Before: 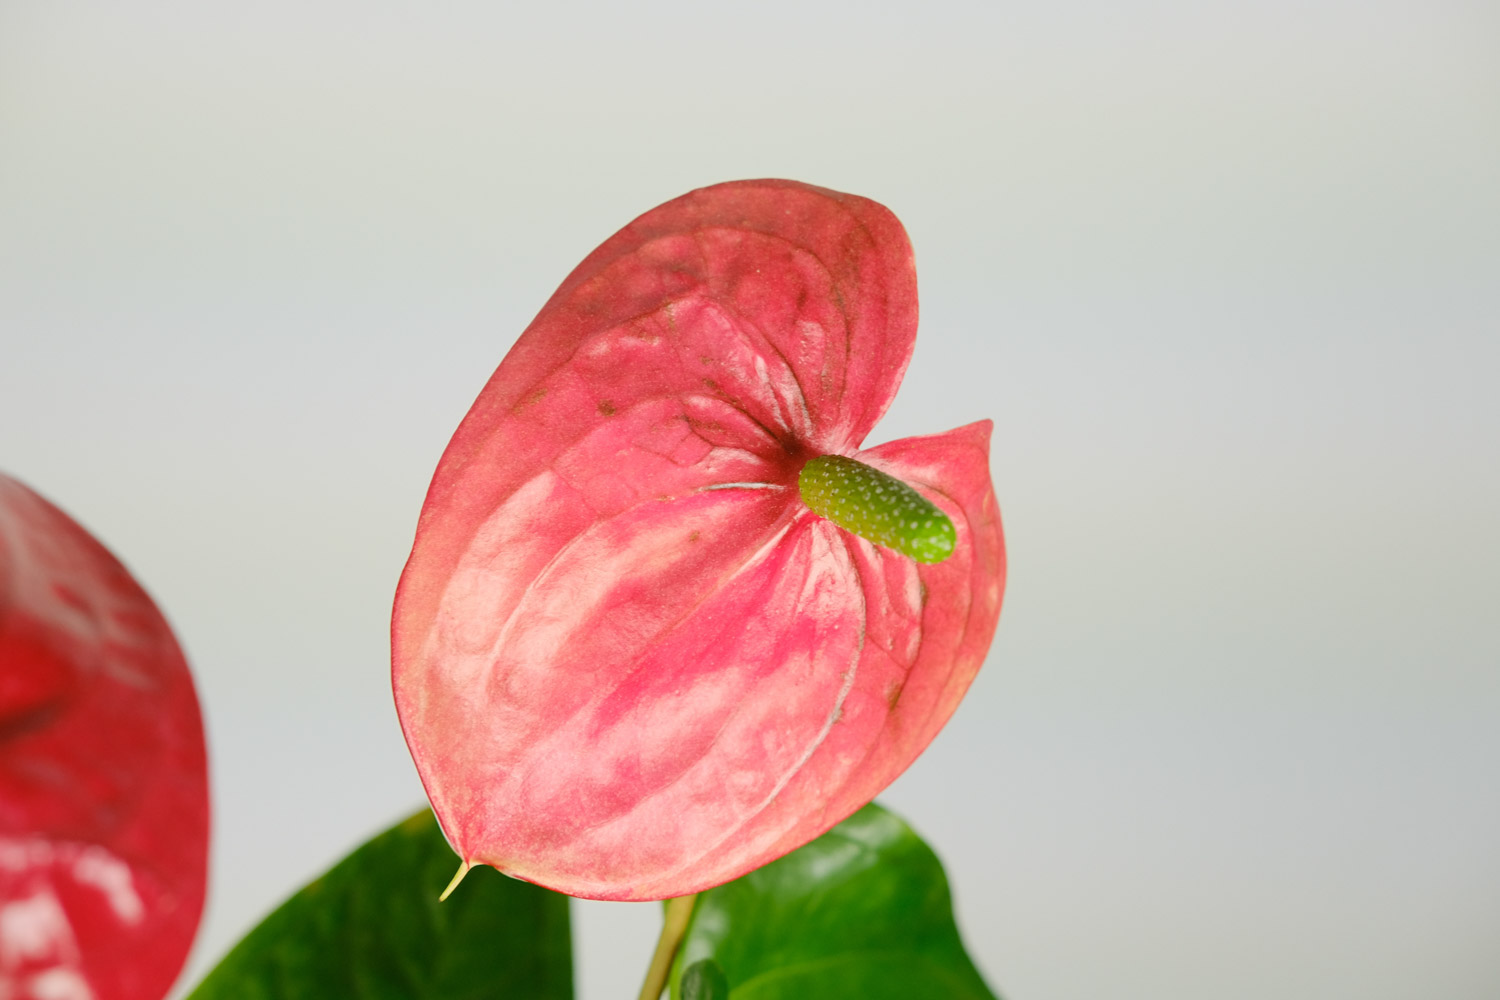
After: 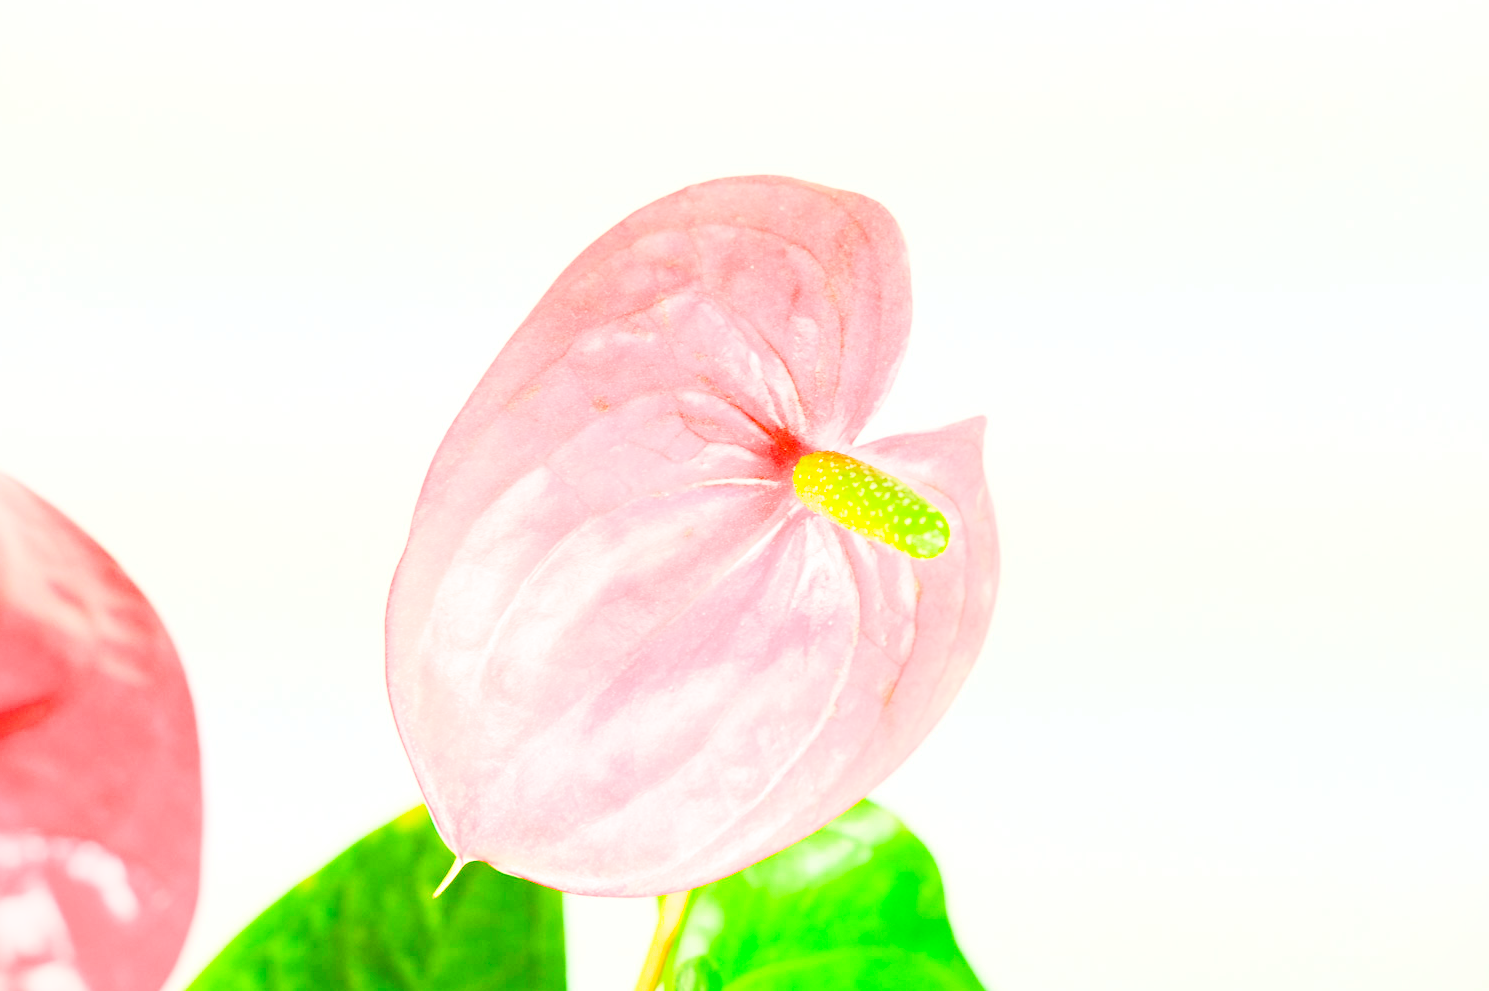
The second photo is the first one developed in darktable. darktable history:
exposure: black level correction 0.001, exposure 2.607 EV, compensate exposure bias true, compensate highlight preservation false
contrast brightness saturation: contrast 0.24, brightness 0.26, saturation 0.39
filmic rgb: black relative exposure -7.65 EV, white relative exposure 4.56 EV, hardness 3.61
crop: left 0.434%, top 0.485%, right 0.244%, bottom 0.386%
